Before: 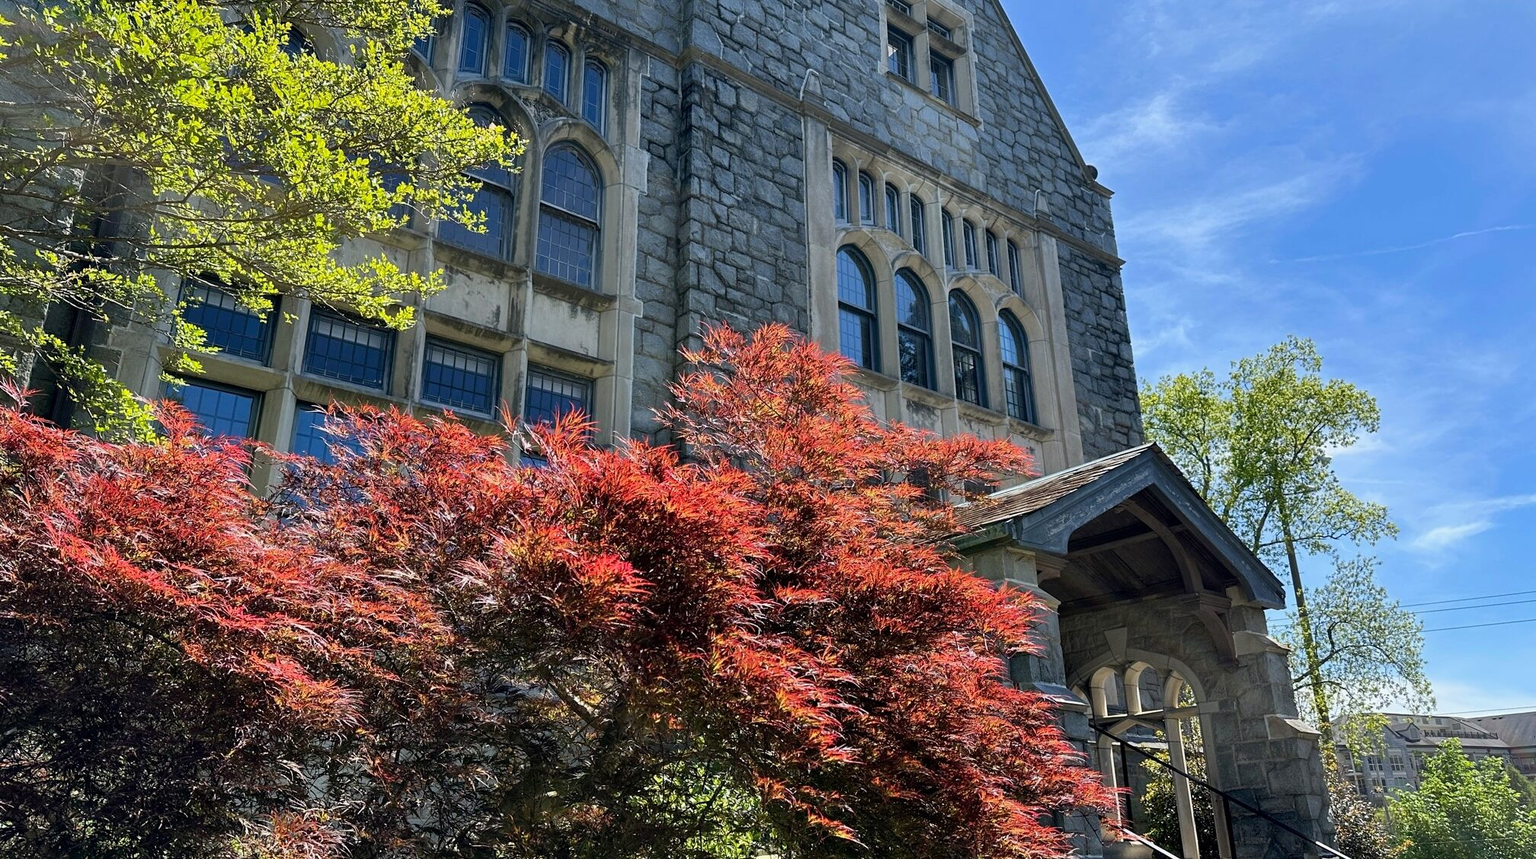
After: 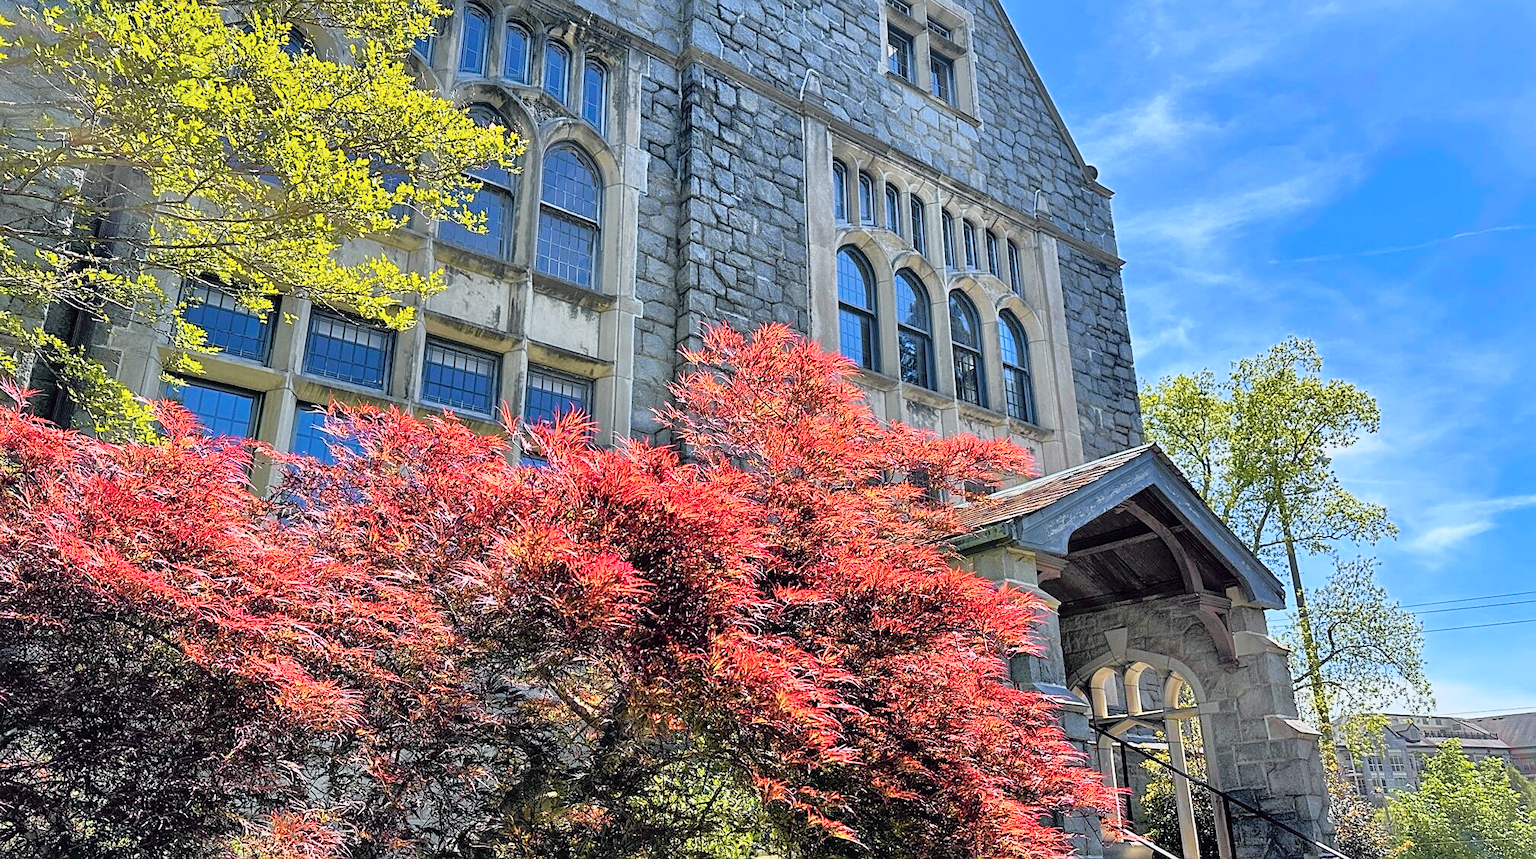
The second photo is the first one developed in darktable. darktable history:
sharpen: on, module defaults
tone equalizer: -7 EV 0.146 EV, -6 EV 0.576 EV, -5 EV 1.16 EV, -4 EV 1.3 EV, -3 EV 1.12 EV, -2 EV 0.6 EV, -1 EV 0.16 EV
color balance rgb: perceptual saturation grading › global saturation 36.226%, contrast -9.841%
local contrast: mode bilateral grid, contrast 20, coarseness 51, detail 119%, midtone range 0.2
filmic rgb: middle gray luminance 10.02%, black relative exposure -8.61 EV, white relative exposure 3.29 EV, threshold 3.01 EV, target black luminance 0%, hardness 5.2, latitude 44.65%, contrast 1.31, highlights saturation mix 4.8%, shadows ↔ highlights balance 23.92%, color science v6 (2022), enable highlight reconstruction true
tone curve: curves: ch0 [(0, 0.009) (0.105, 0.08) (0.195, 0.18) (0.283, 0.316) (0.384, 0.434) (0.485, 0.531) (0.638, 0.69) (0.81, 0.872) (1, 0.977)]; ch1 [(0, 0) (0.161, 0.092) (0.35, 0.33) (0.379, 0.401) (0.456, 0.469) (0.498, 0.502) (0.52, 0.536) (0.586, 0.617) (0.635, 0.655) (1, 1)]; ch2 [(0, 0) (0.371, 0.362) (0.437, 0.437) (0.483, 0.484) (0.53, 0.515) (0.56, 0.571) (0.622, 0.606) (1, 1)], color space Lab, independent channels, preserve colors none
exposure: black level correction -0.007, exposure 0.068 EV, compensate highlight preservation false
